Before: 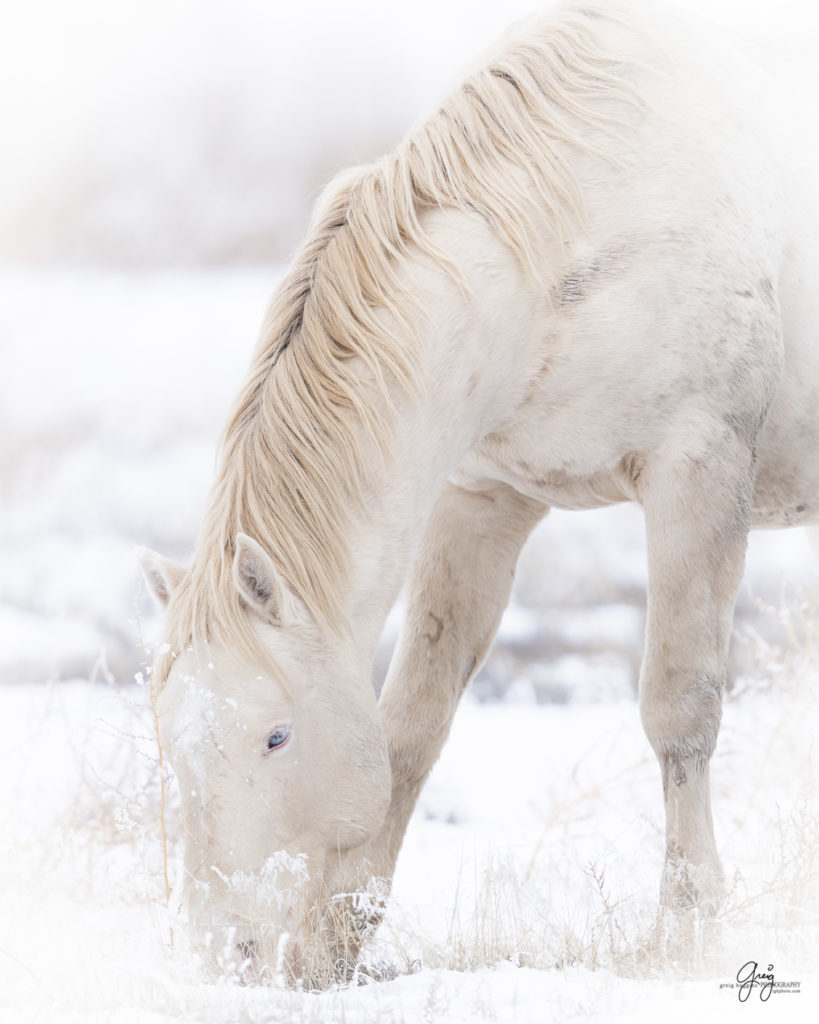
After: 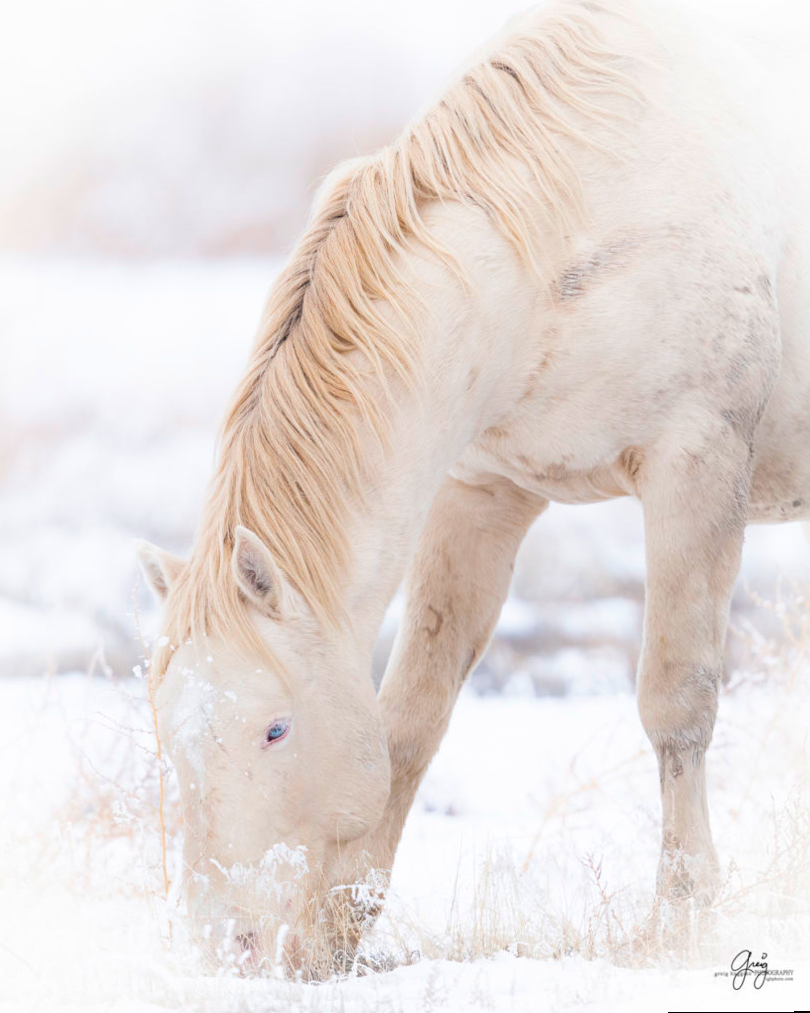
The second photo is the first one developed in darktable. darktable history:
color balance rgb: perceptual saturation grading › global saturation 25%, global vibrance 20%
white balance: red 1, blue 1
rotate and perspective: rotation 0.174°, lens shift (vertical) 0.013, lens shift (horizontal) 0.019, shear 0.001, automatic cropping original format, crop left 0.007, crop right 0.991, crop top 0.016, crop bottom 0.997
